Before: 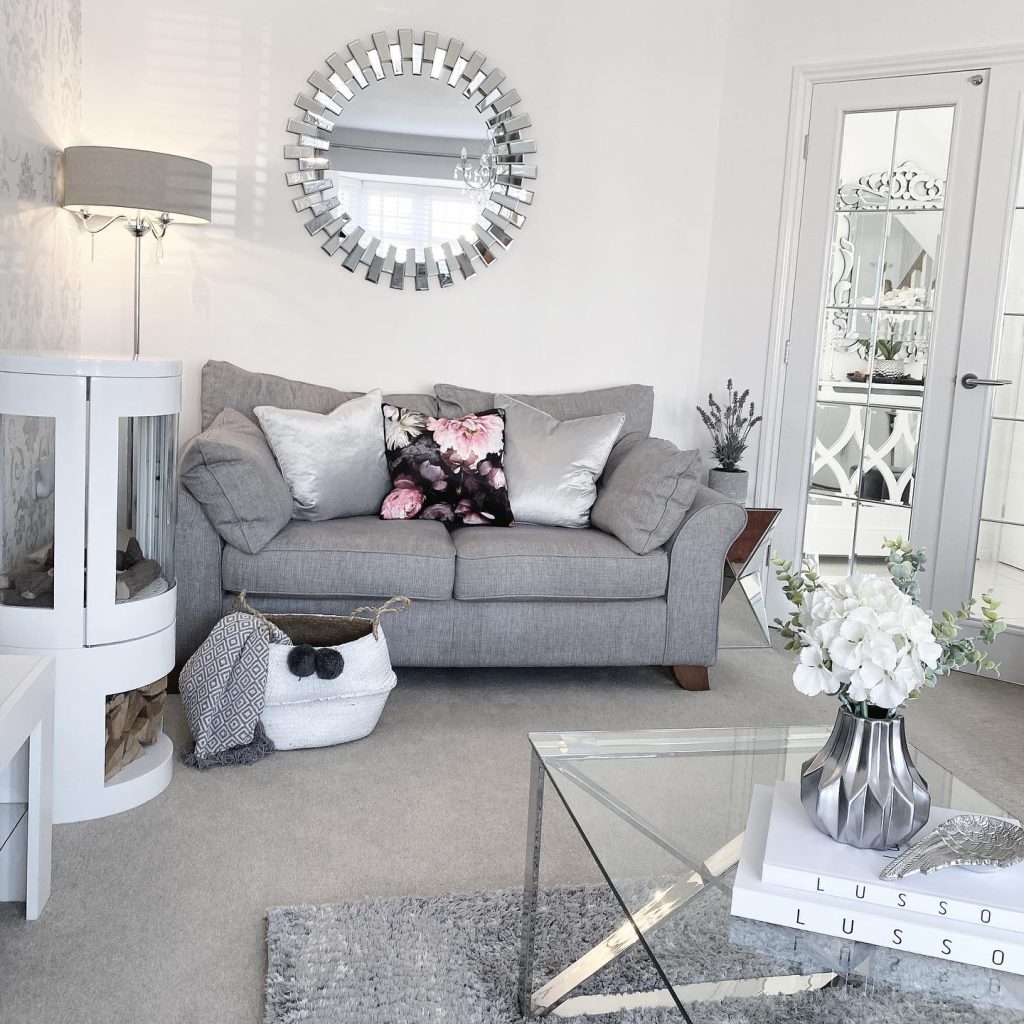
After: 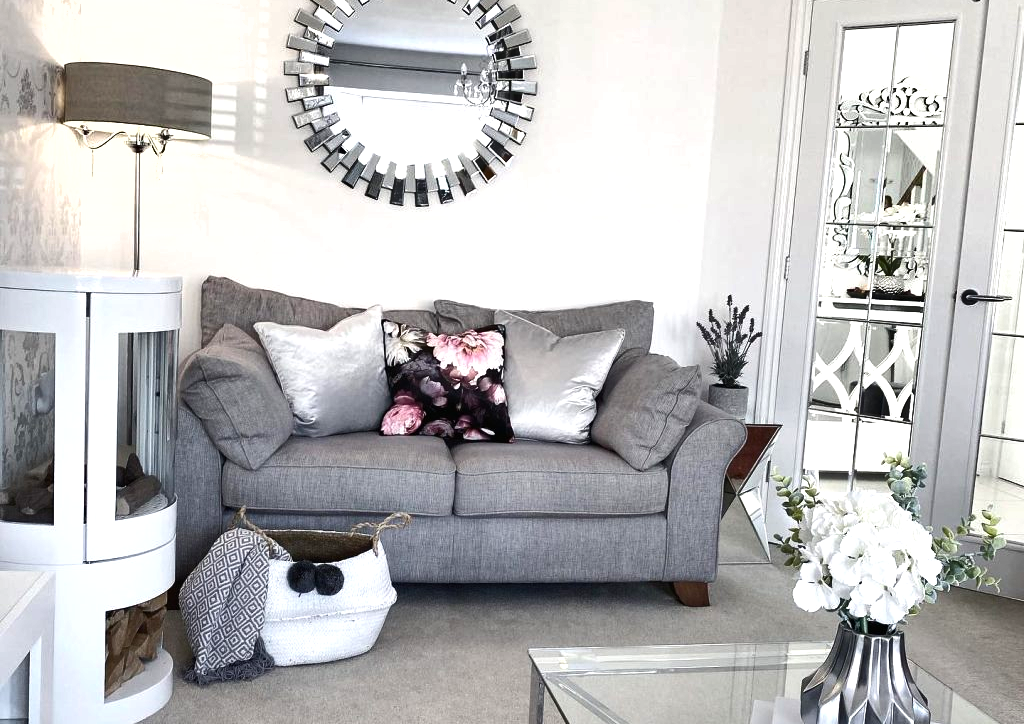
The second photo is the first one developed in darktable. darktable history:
color balance rgb: shadows lift › luminance -20%, power › hue 72.24°, highlights gain › luminance 15%, global offset › hue 171.6°, perceptual saturation grading › global saturation 14.09%, perceptual saturation grading › highlights -25%, perceptual saturation grading › shadows 25%, global vibrance 25%, contrast 10%
shadows and highlights: soften with gaussian
crop and rotate: top 8.293%, bottom 20.996%
